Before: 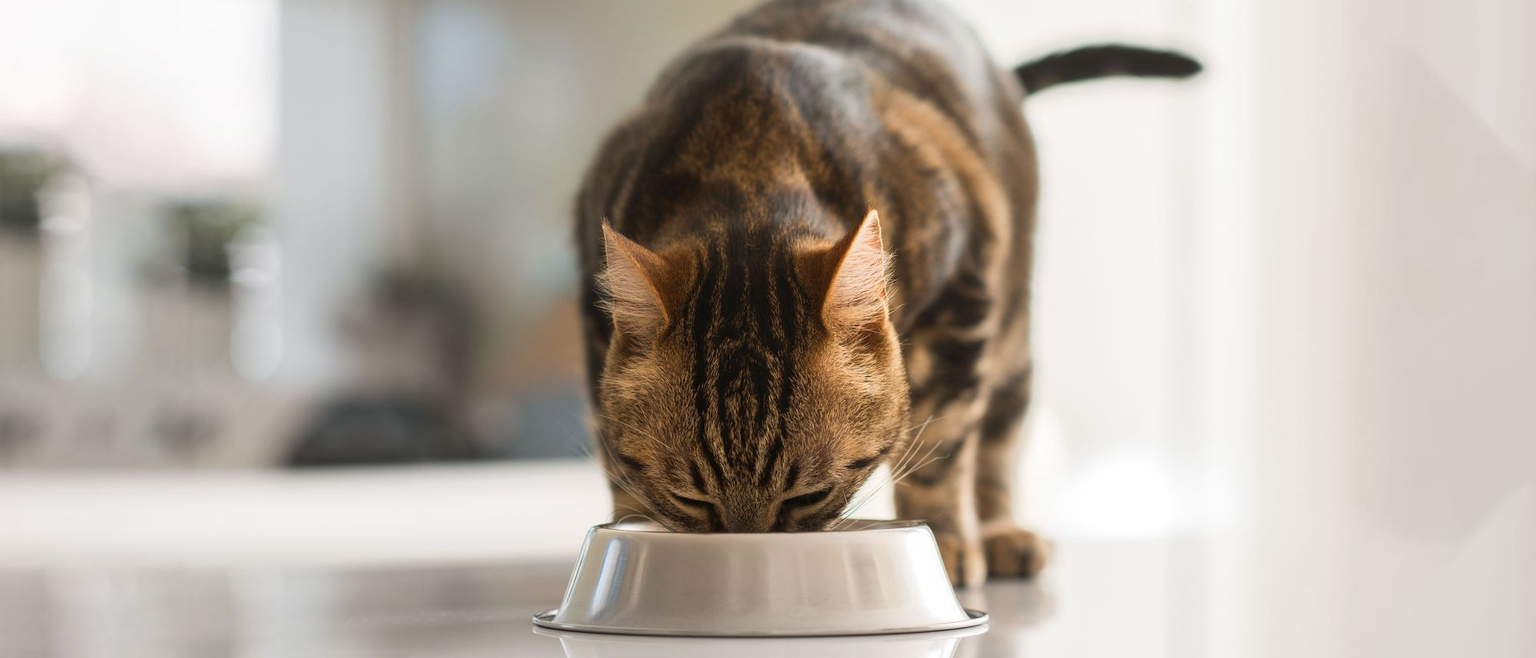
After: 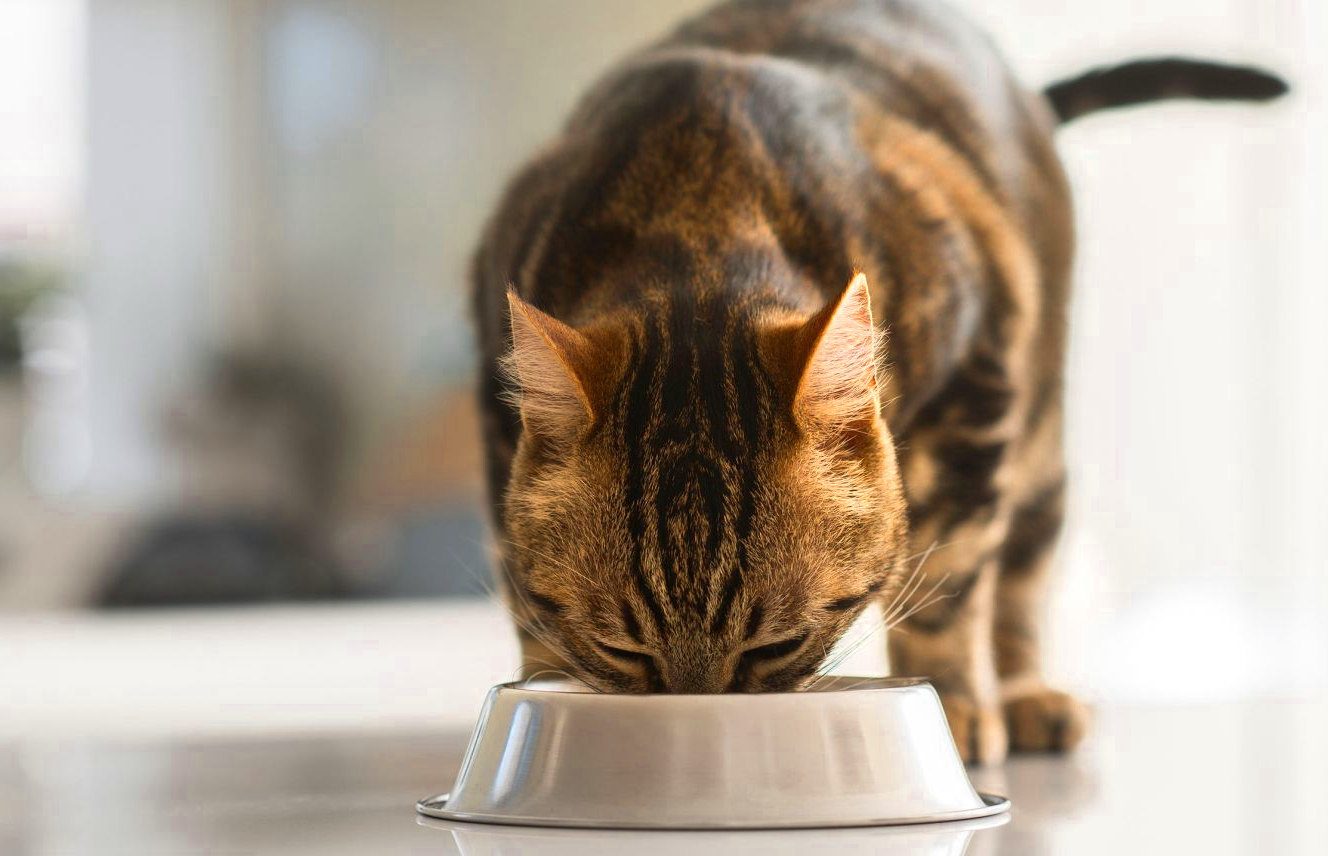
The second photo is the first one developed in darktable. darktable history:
color zones: curves: ch0 [(0.004, 0.305) (0.261, 0.623) (0.389, 0.399) (0.708, 0.571) (0.947, 0.34)]; ch1 [(0.025, 0.645) (0.229, 0.584) (0.326, 0.551) (0.484, 0.262) (0.757, 0.643)]
crop and rotate: left 13.89%, right 19.689%
contrast brightness saturation: contrast 0.036, saturation 0.072
